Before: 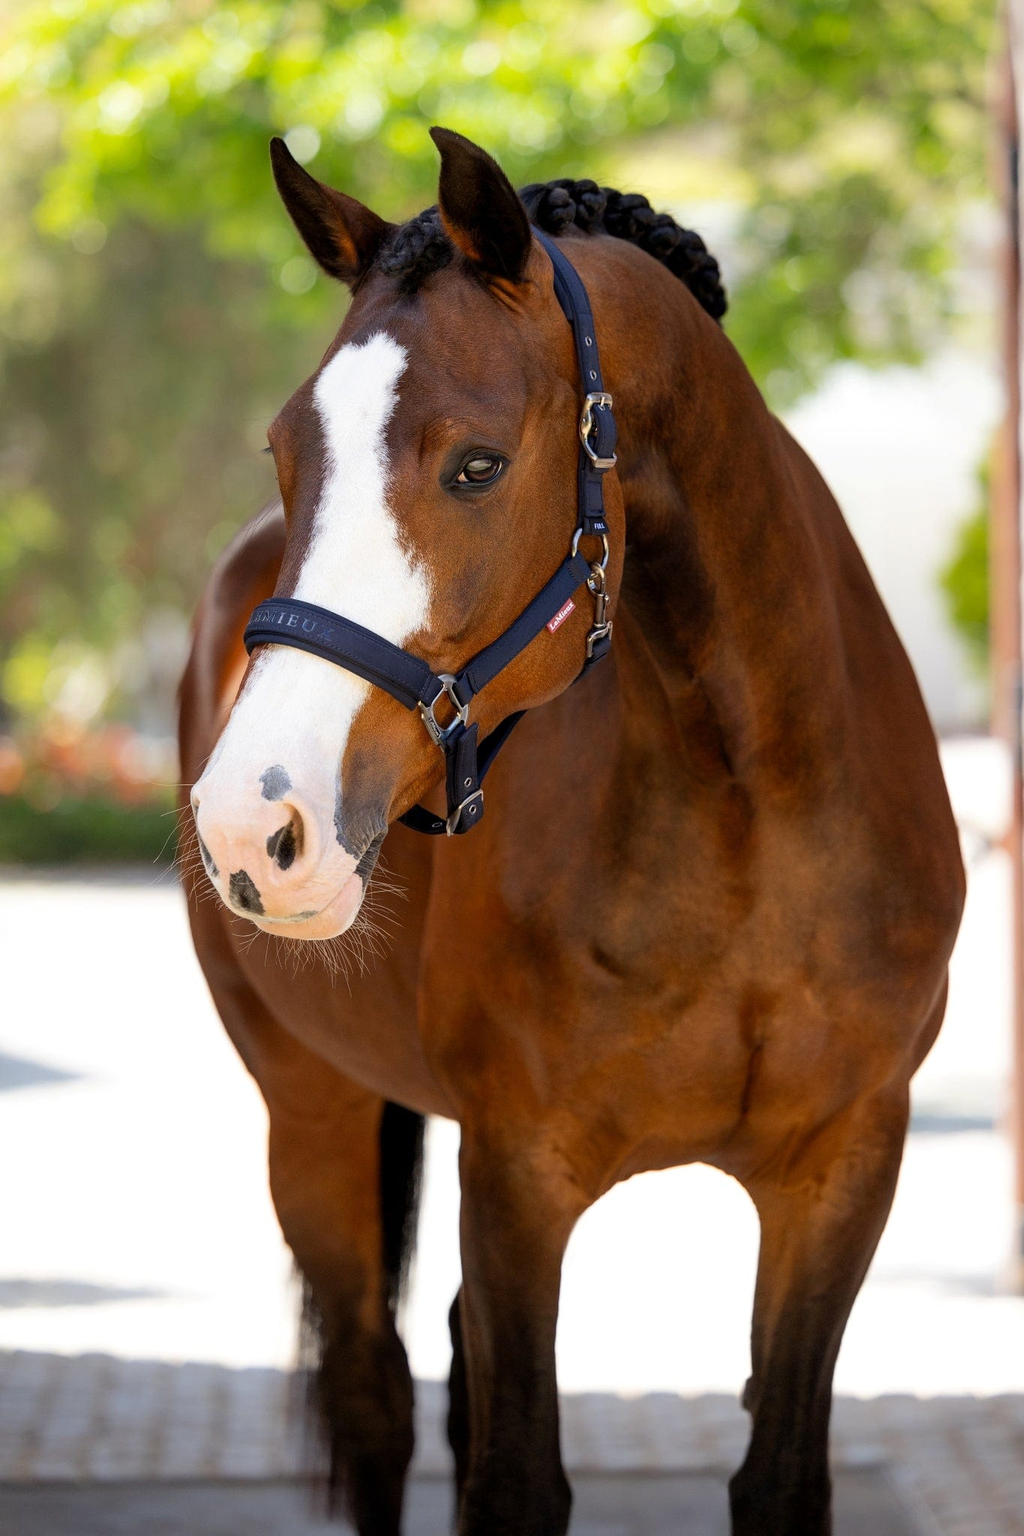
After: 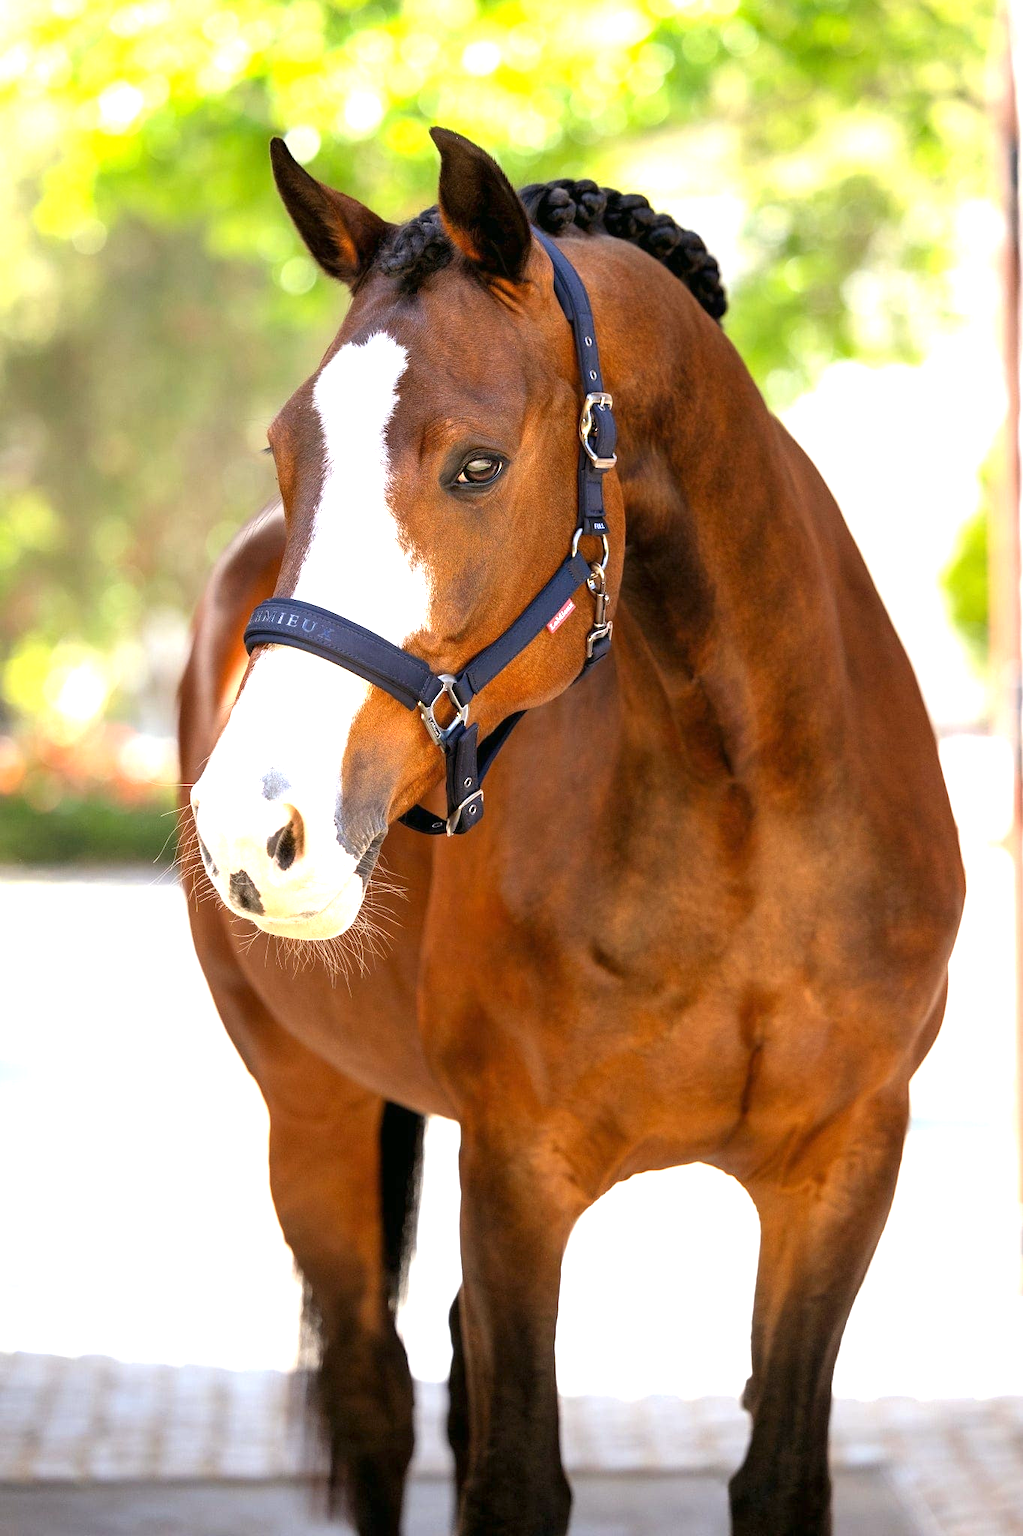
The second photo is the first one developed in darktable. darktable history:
color balance: mode lift, gamma, gain (sRGB), lift [1, 0.99, 1.01, 0.992], gamma [1, 1.037, 0.974, 0.963]
exposure: black level correction 0, exposure 1.2 EV, compensate exposure bias true, compensate highlight preservation false
